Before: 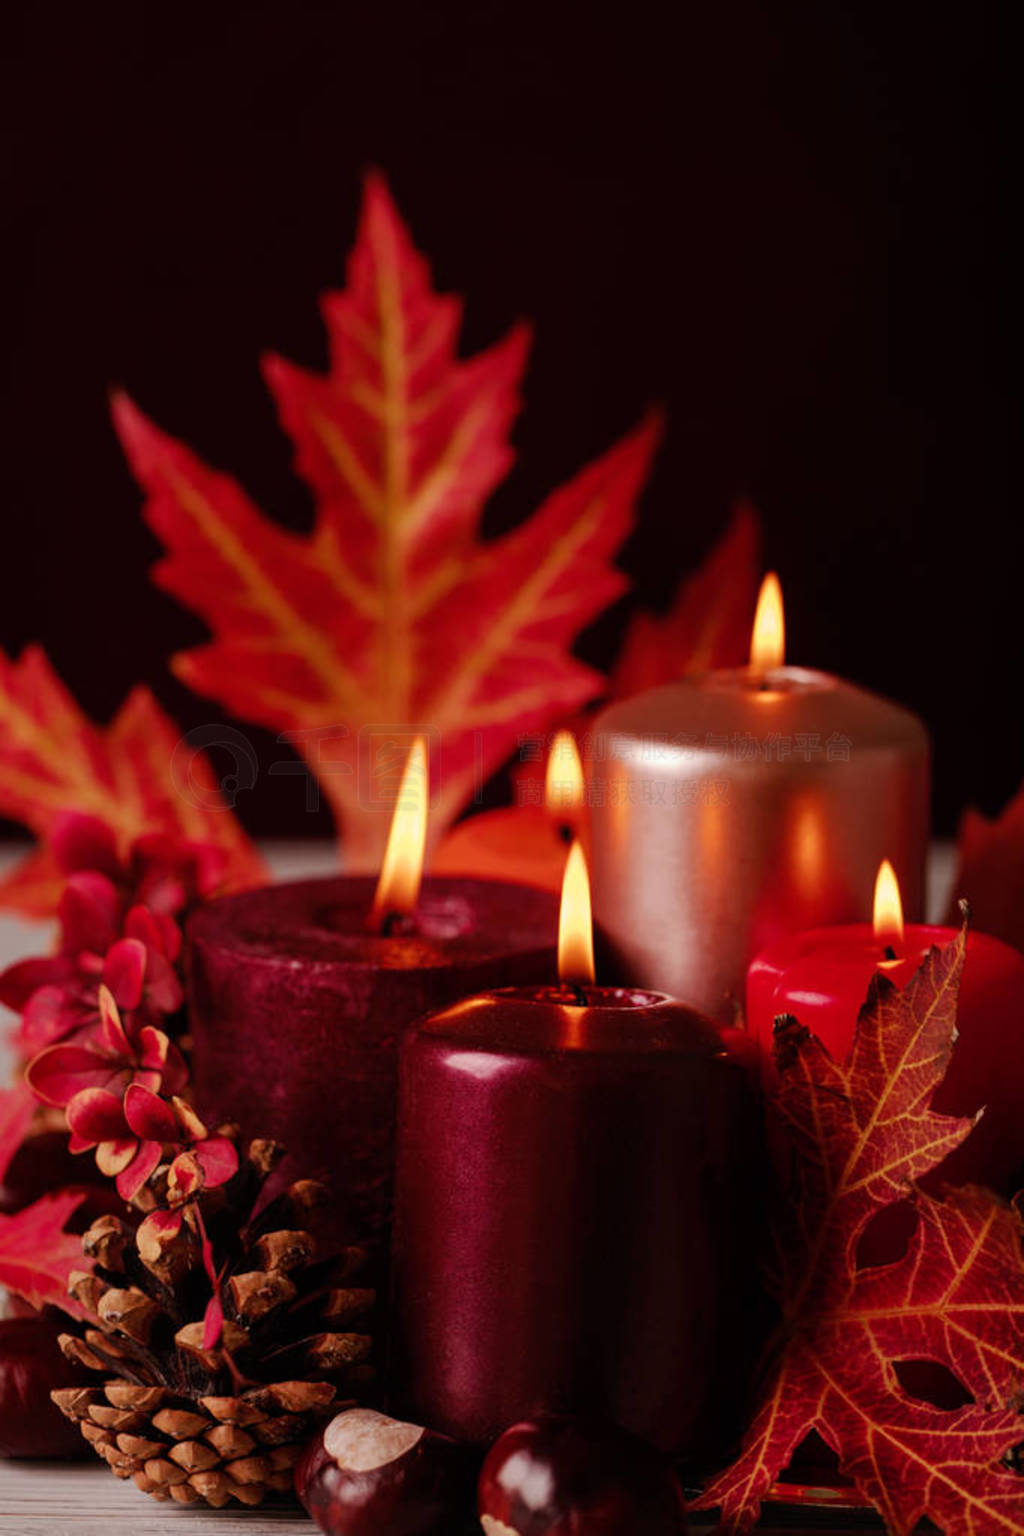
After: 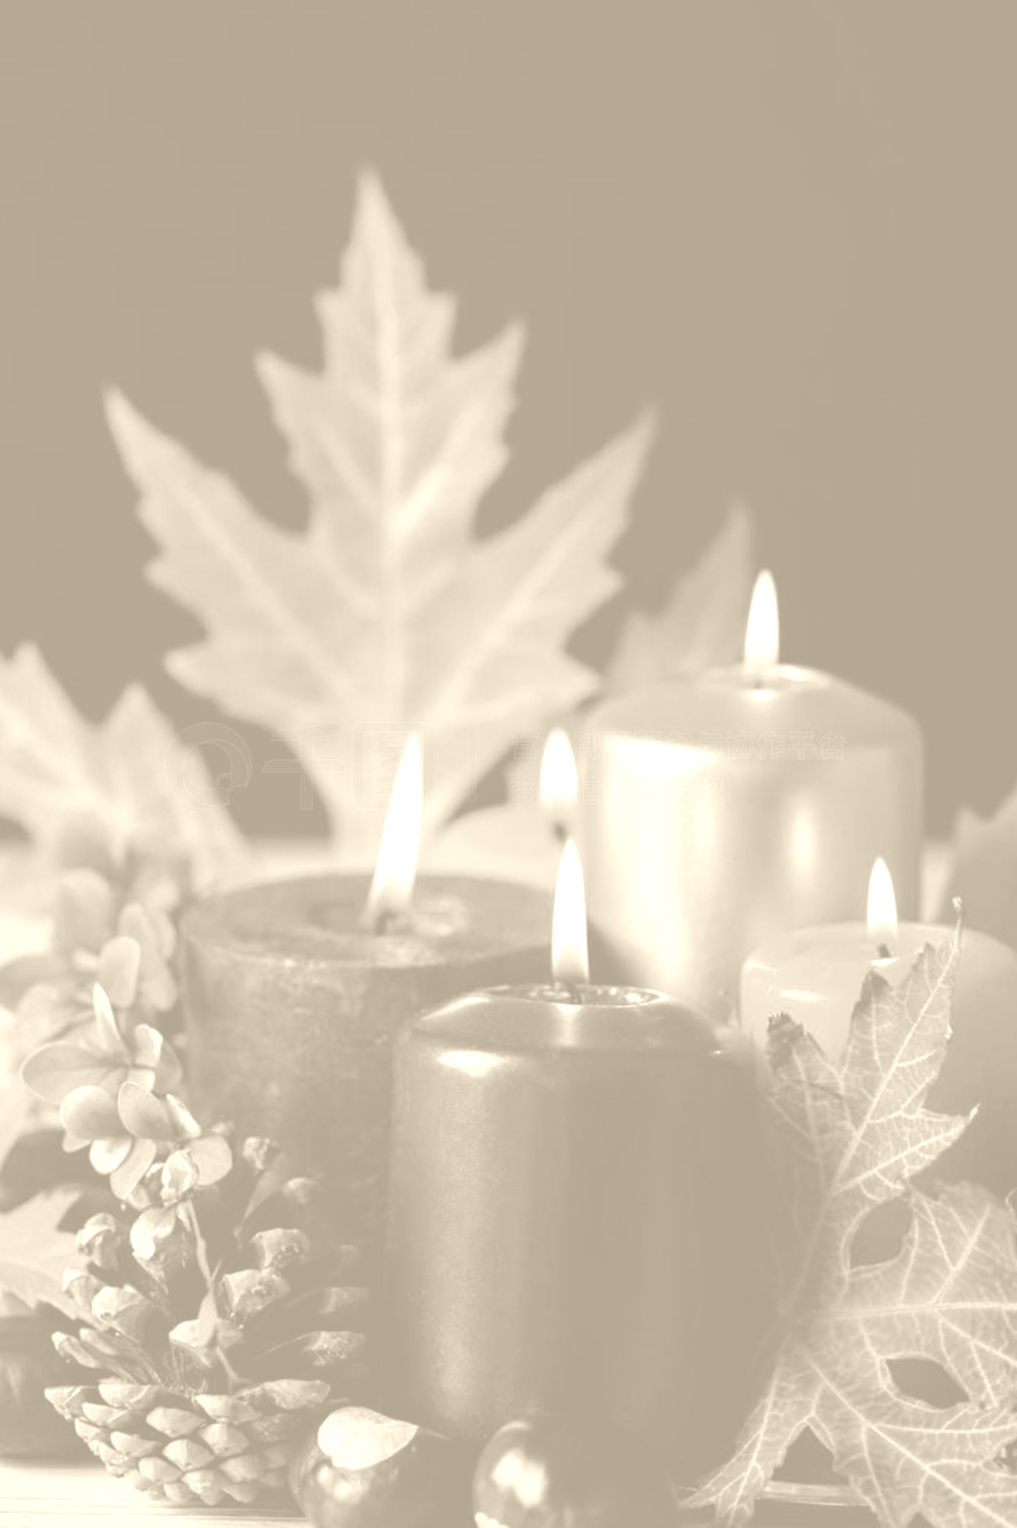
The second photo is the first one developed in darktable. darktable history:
crop and rotate: left 0.614%, top 0.179%, bottom 0.309%
white balance: red 1.138, green 0.996, blue 0.812
colorize: hue 36°, saturation 71%, lightness 80.79%
